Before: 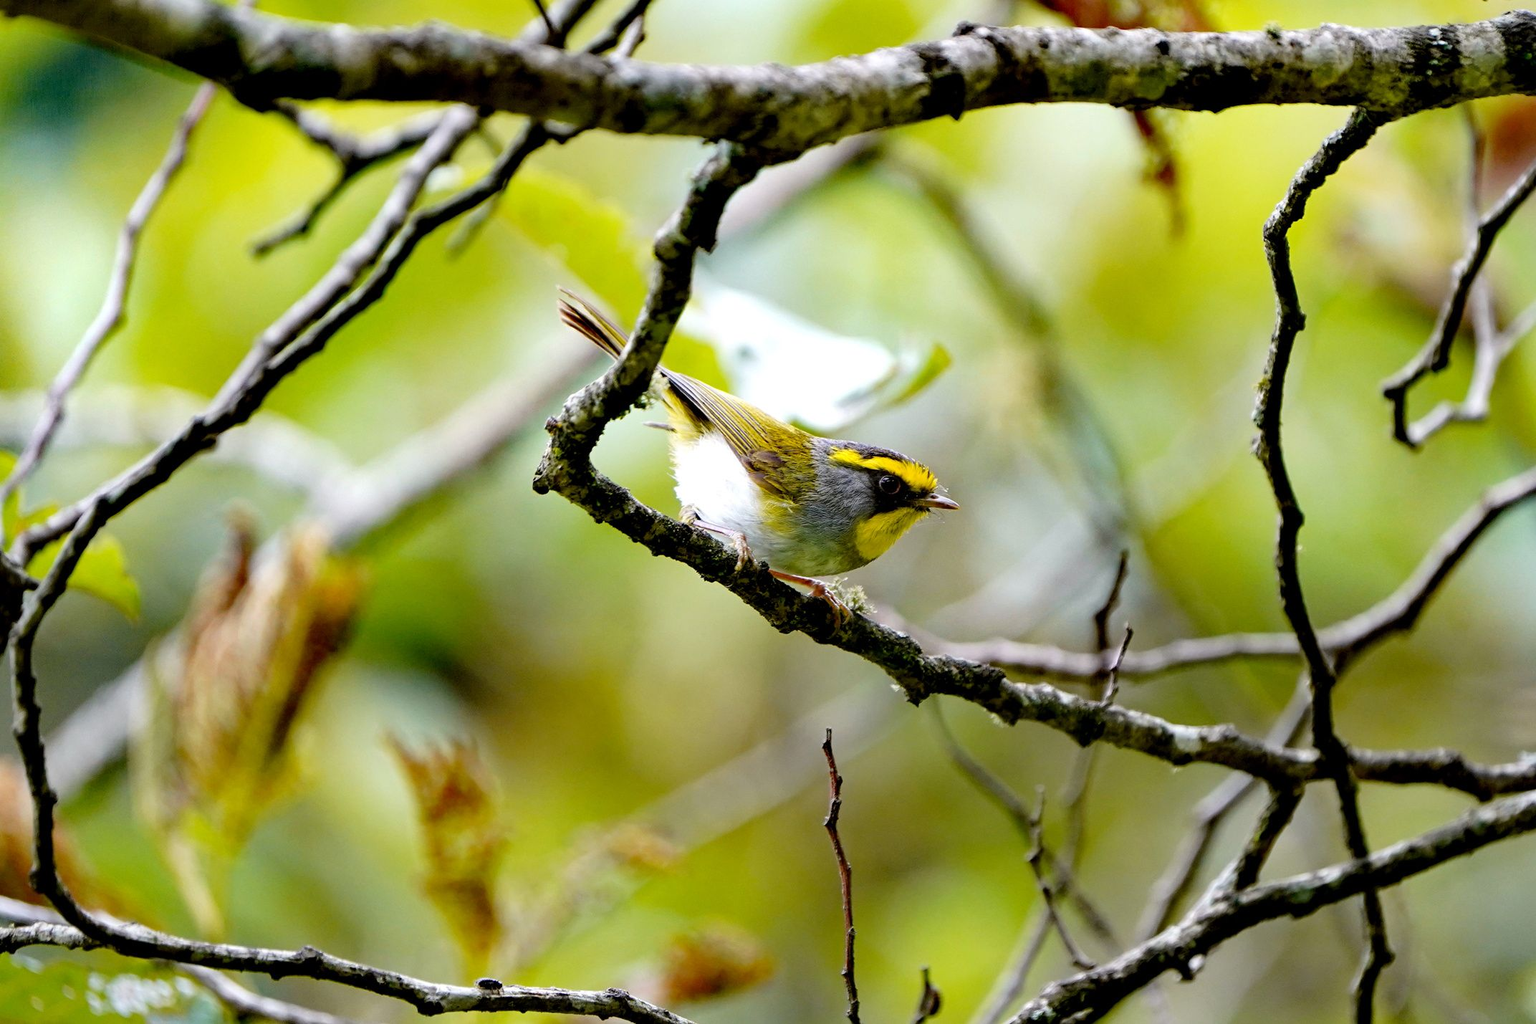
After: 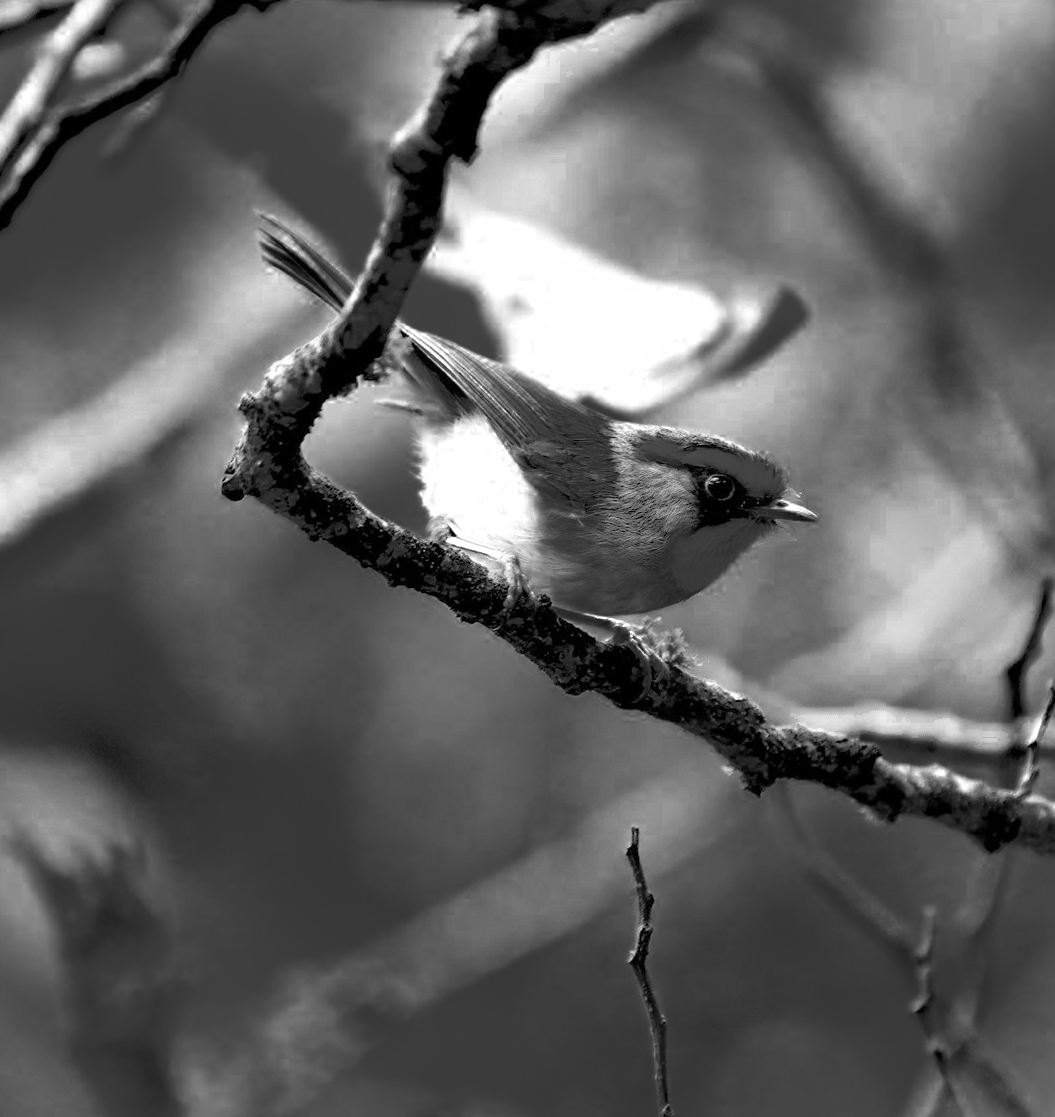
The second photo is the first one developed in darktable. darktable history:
tone equalizer: -7 EV 0.164 EV, -6 EV 0.622 EV, -5 EV 1.11 EV, -4 EV 1.35 EV, -3 EV 1.14 EV, -2 EV 0.6 EV, -1 EV 0.168 EV
color zones: curves: ch0 [(0.287, 0.048) (0.493, 0.484) (0.737, 0.816)]; ch1 [(0, 0) (0.143, 0) (0.286, 0) (0.429, 0) (0.571, 0) (0.714, 0) (0.857, 0)]
crop and rotate: angle 0.024°, left 24.373%, top 13.229%, right 26.389%, bottom 8.507%
